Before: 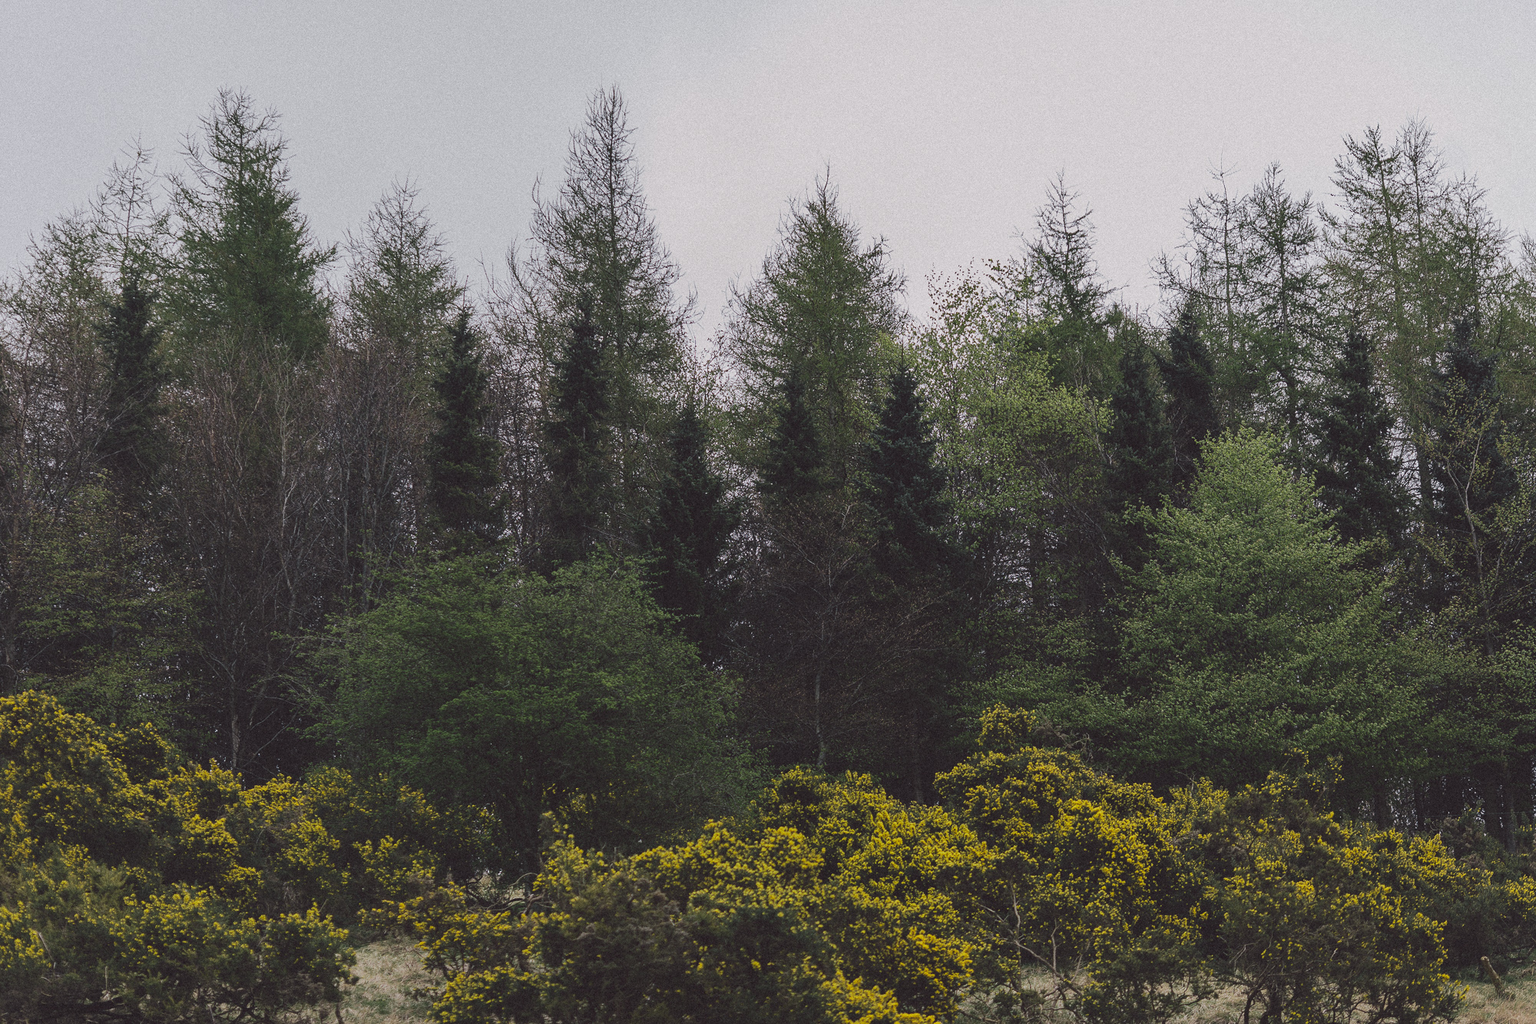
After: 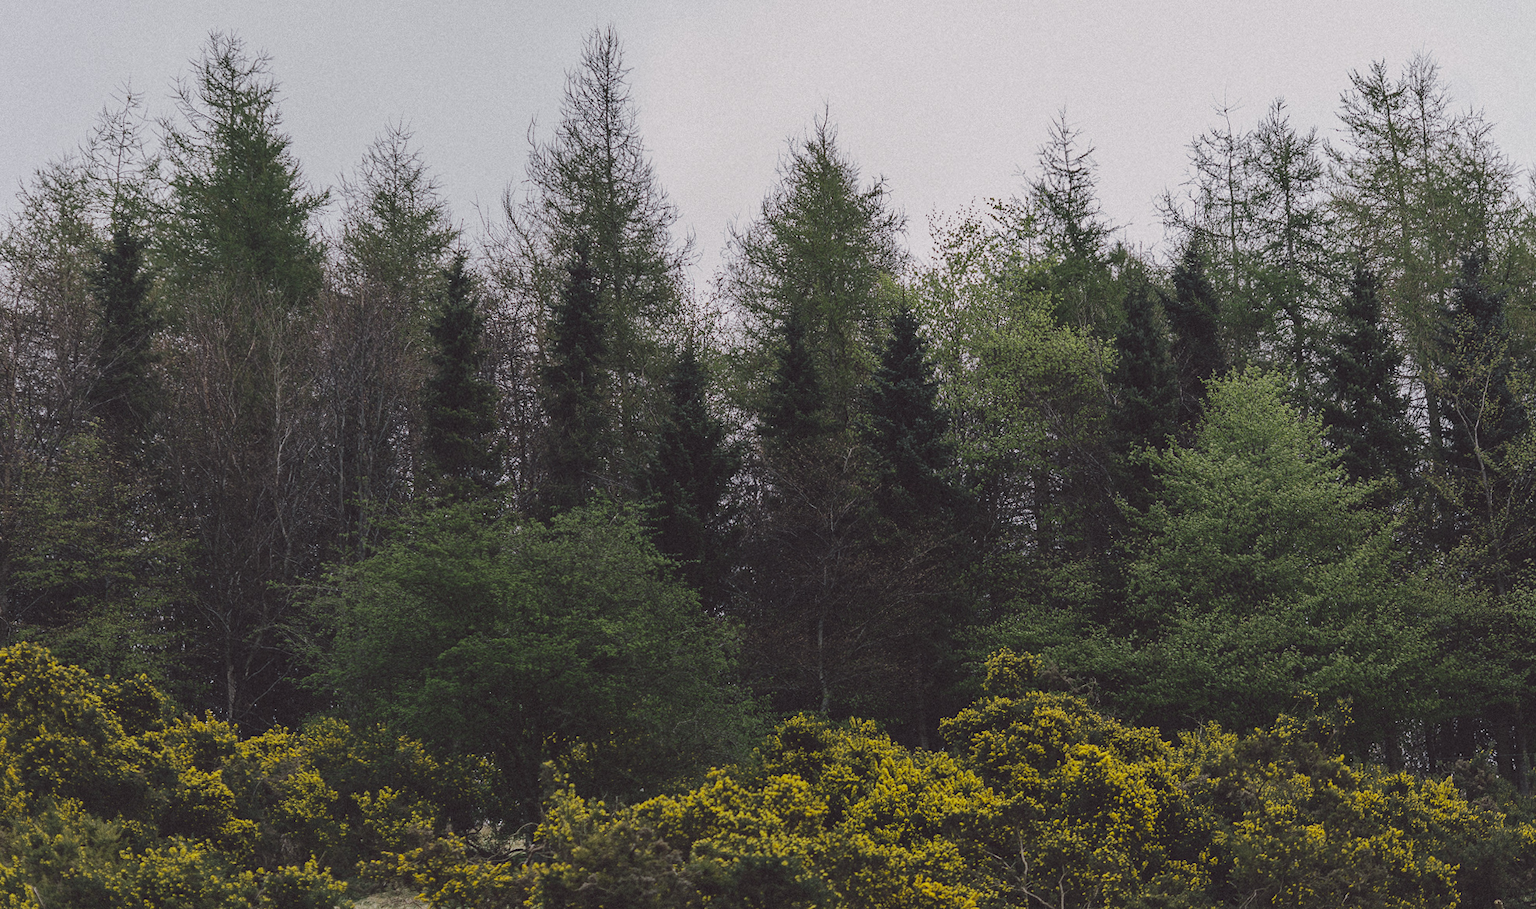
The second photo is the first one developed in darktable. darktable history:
crop and rotate: top 5.609%, bottom 5.609%
rotate and perspective: rotation -0.45°, automatic cropping original format, crop left 0.008, crop right 0.992, crop top 0.012, crop bottom 0.988
